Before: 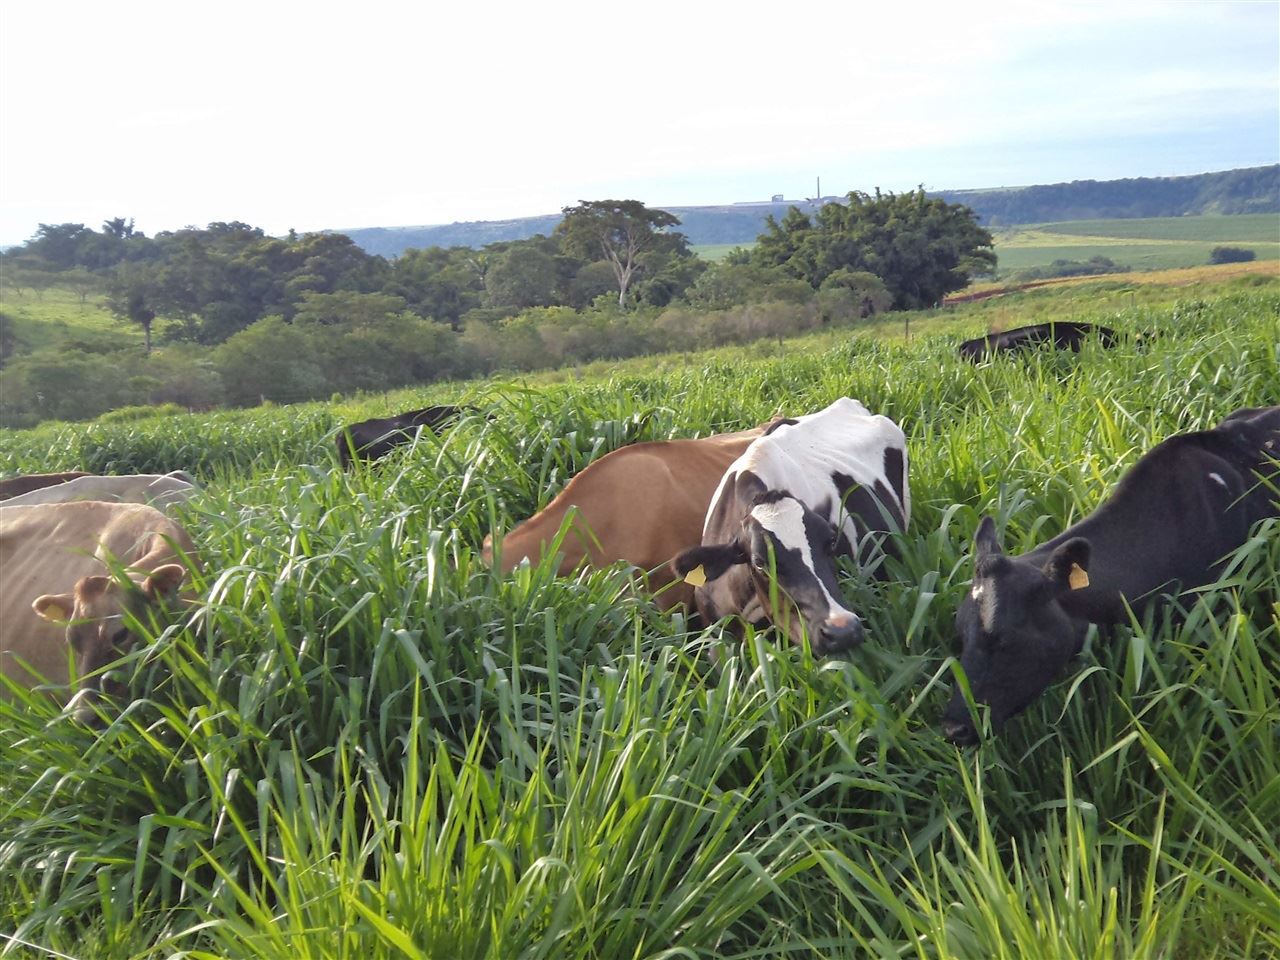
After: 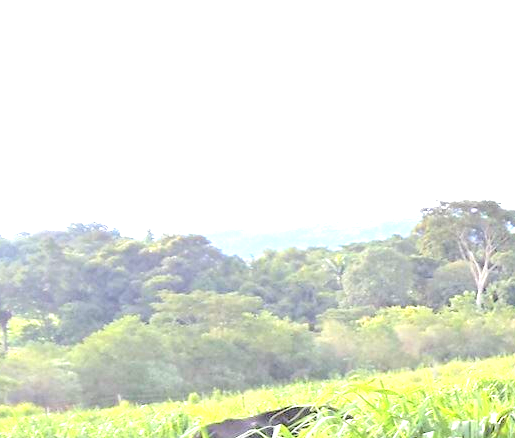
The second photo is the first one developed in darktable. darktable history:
tone equalizer: -8 EV -0.772 EV, -7 EV -0.666 EV, -6 EV -0.629 EV, -5 EV -0.36 EV, -3 EV 0.4 EV, -2 EV 0.6 EV, -1 EV 0.675 EV, +0 EV 0.754 EV, mask exposure compensation -0.491 EV
crop and rotate: left 11.218%, top 0.067%, right 48.49%, bottom 54.264%
haze removal: compatibility mode true, adaptive false
tone curve: curves: ch0 [(0, 0) (0.003, 0.035) (0.011, 0.035) (0.025, 0.035) (0.044, 0.046) (0.069, 0.063) (0.1, 0.084) (0.136, 0.123) (0.177, 0.174) (0.224, 0.232) (0.277, 0.304) (0.335, 0.387) (0.399, 0.476) (0.468, 0.566) (0.543, 0.639) (0.623, 0.714) (0.709, 0.776) (0.801, 0.851) (0.898, 0.921) (1, 1)], color space Lab, independent channels, preserve colors none
shadows and highlights: radius 334.84, shadows 63.2, highlights 4.58, compress 87.56%, soften with gaussian
exposure: exposure 1.092 EV, compensate highlight preservation false
